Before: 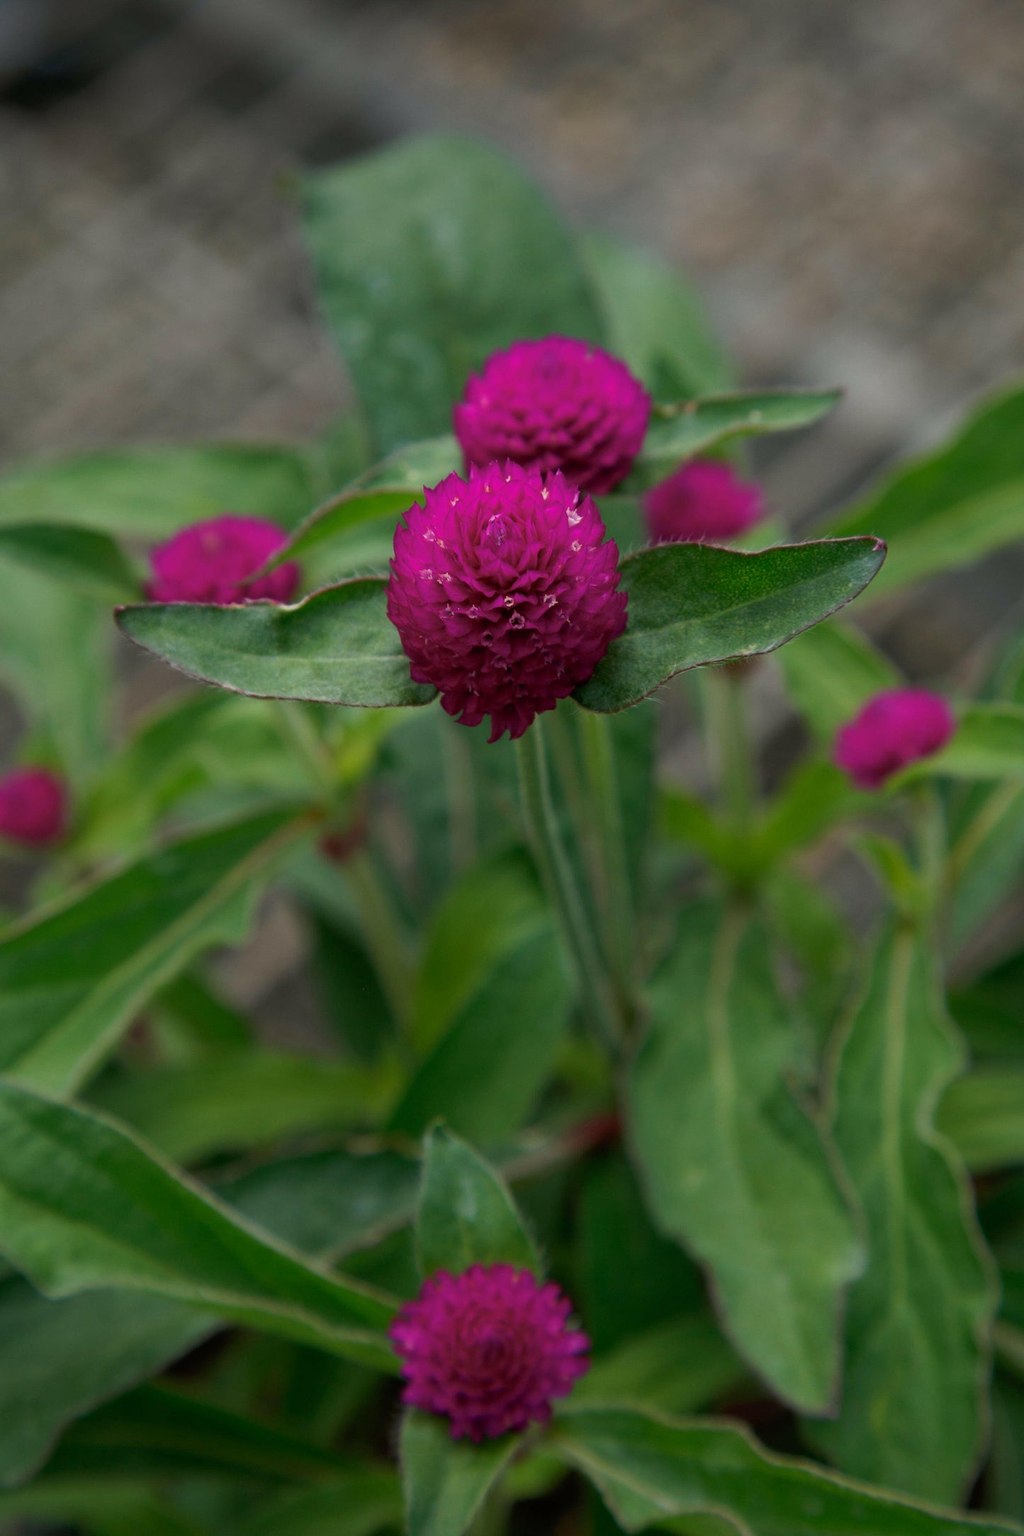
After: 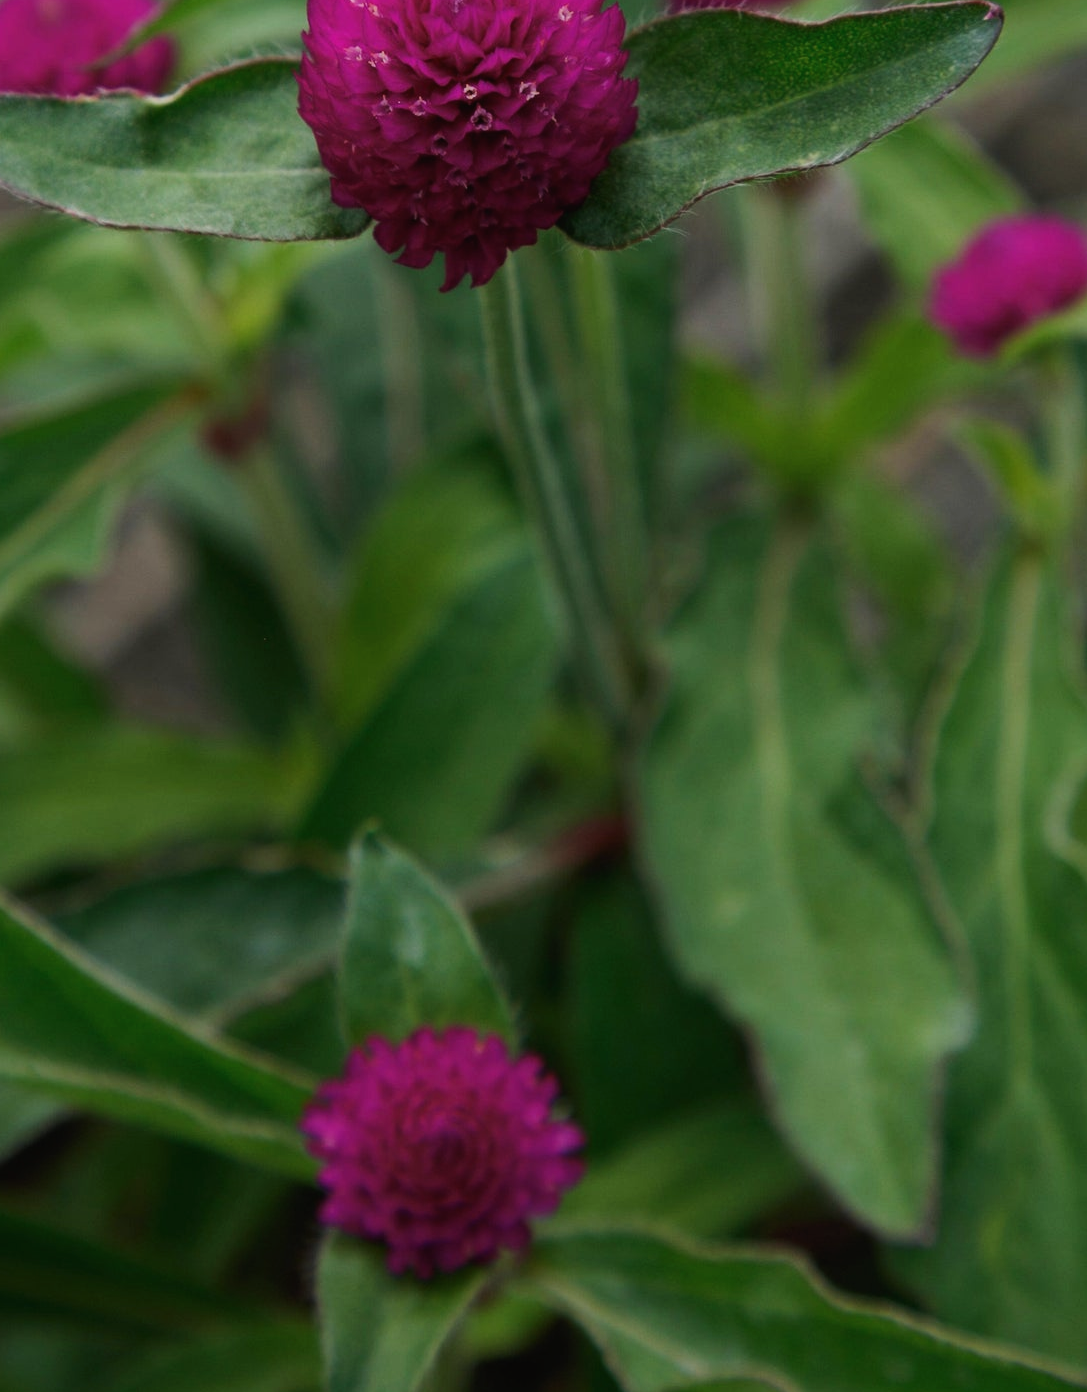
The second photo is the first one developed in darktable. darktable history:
crop and rotate: left 17.223%, top 34.959%, right 7.546%, bottom 0.833%
contrast brightness saturation: contrast 0.135
filmic rgb: black relative exposure -16 EV, white relative exposure 4.92 EV, hardness 6.21
exposure: black level correction -0.004, exposure 0.05 EV, compensate highlight preservation false
